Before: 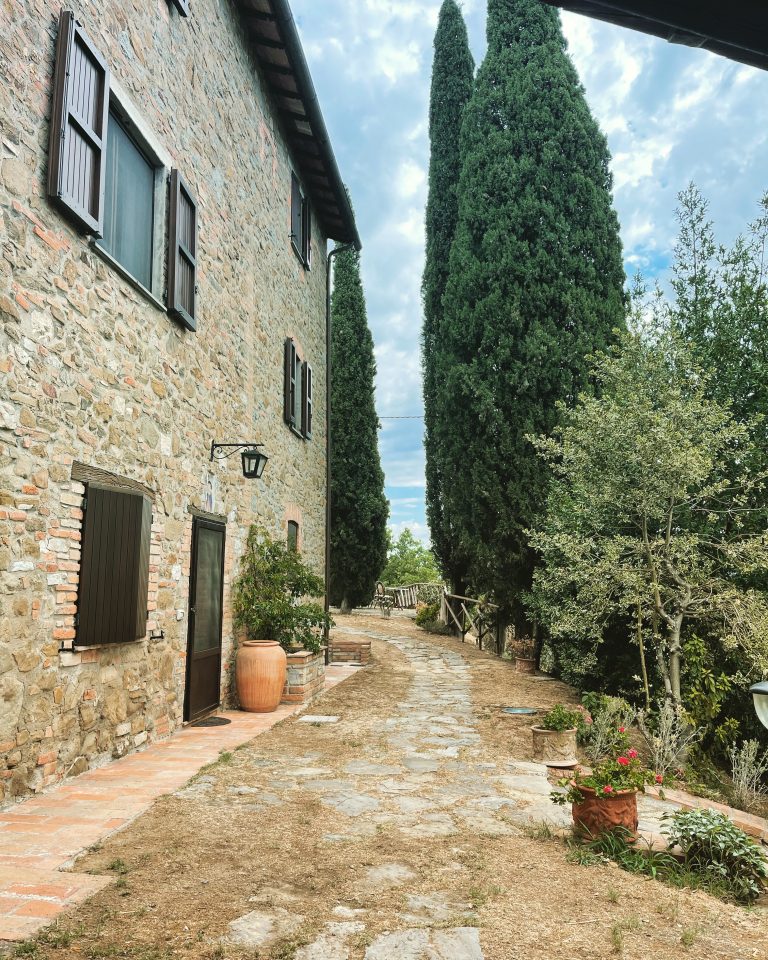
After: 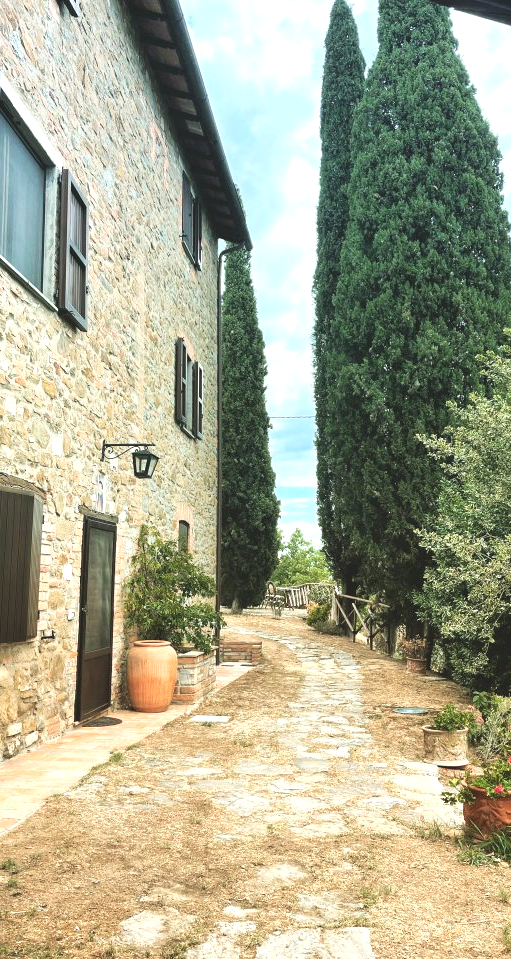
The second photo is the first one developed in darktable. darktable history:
crop and rotate: left 14.312%, right 19.074%
exposure: black level correction -0.005, exposure 0.625 EV, compensate highlight preservation false
